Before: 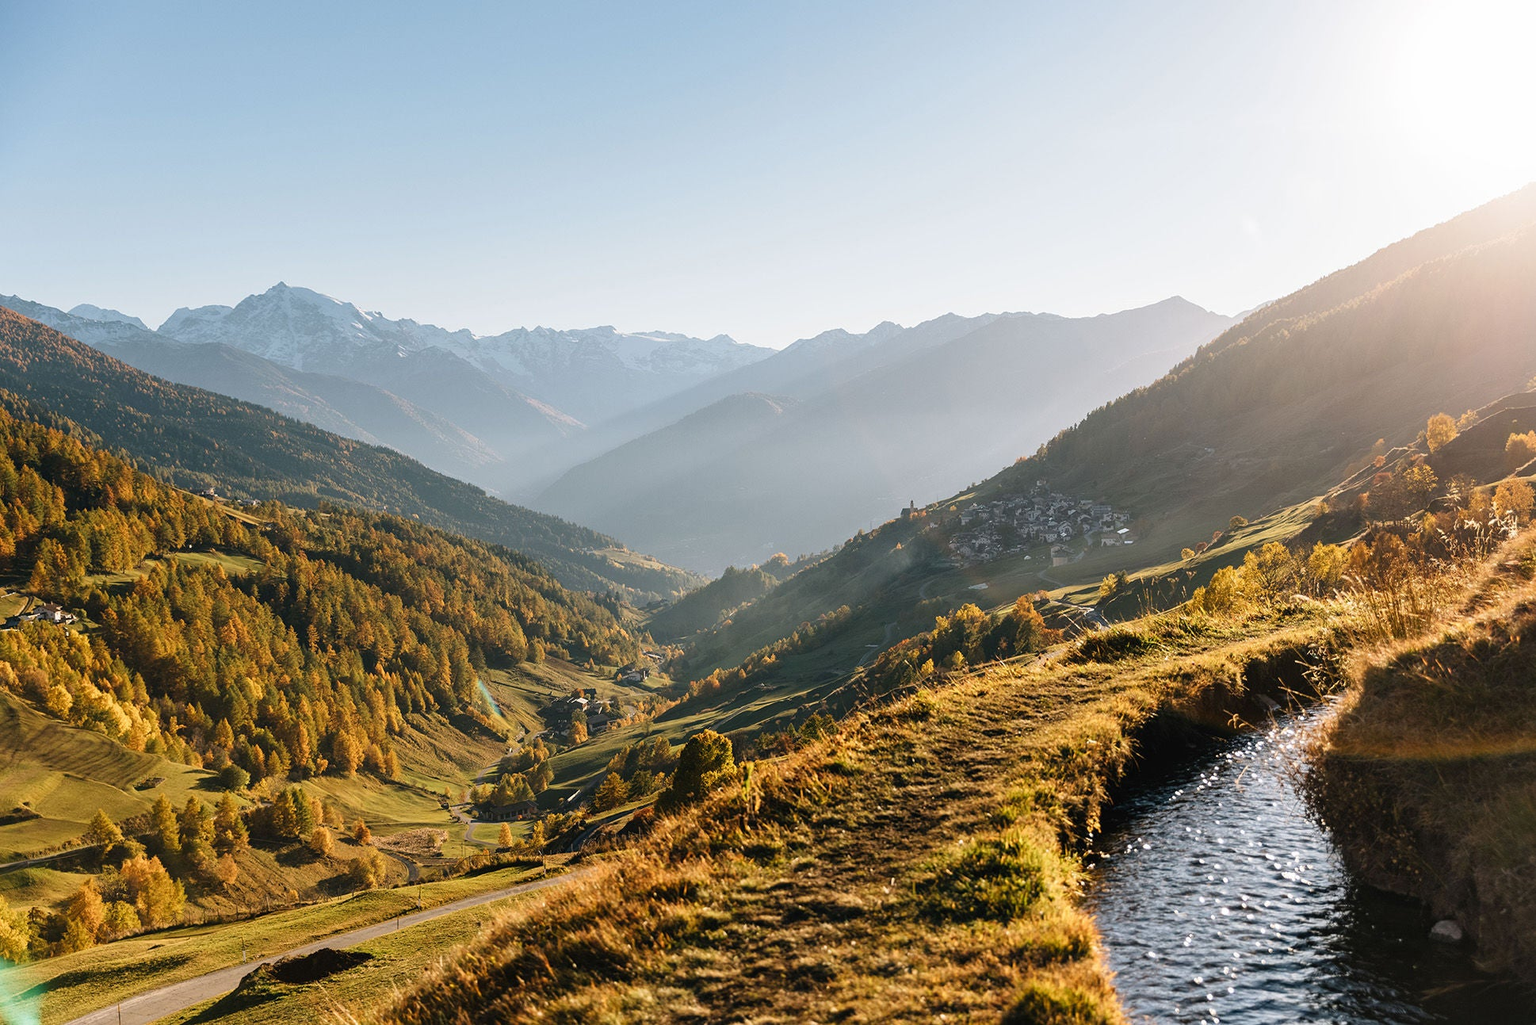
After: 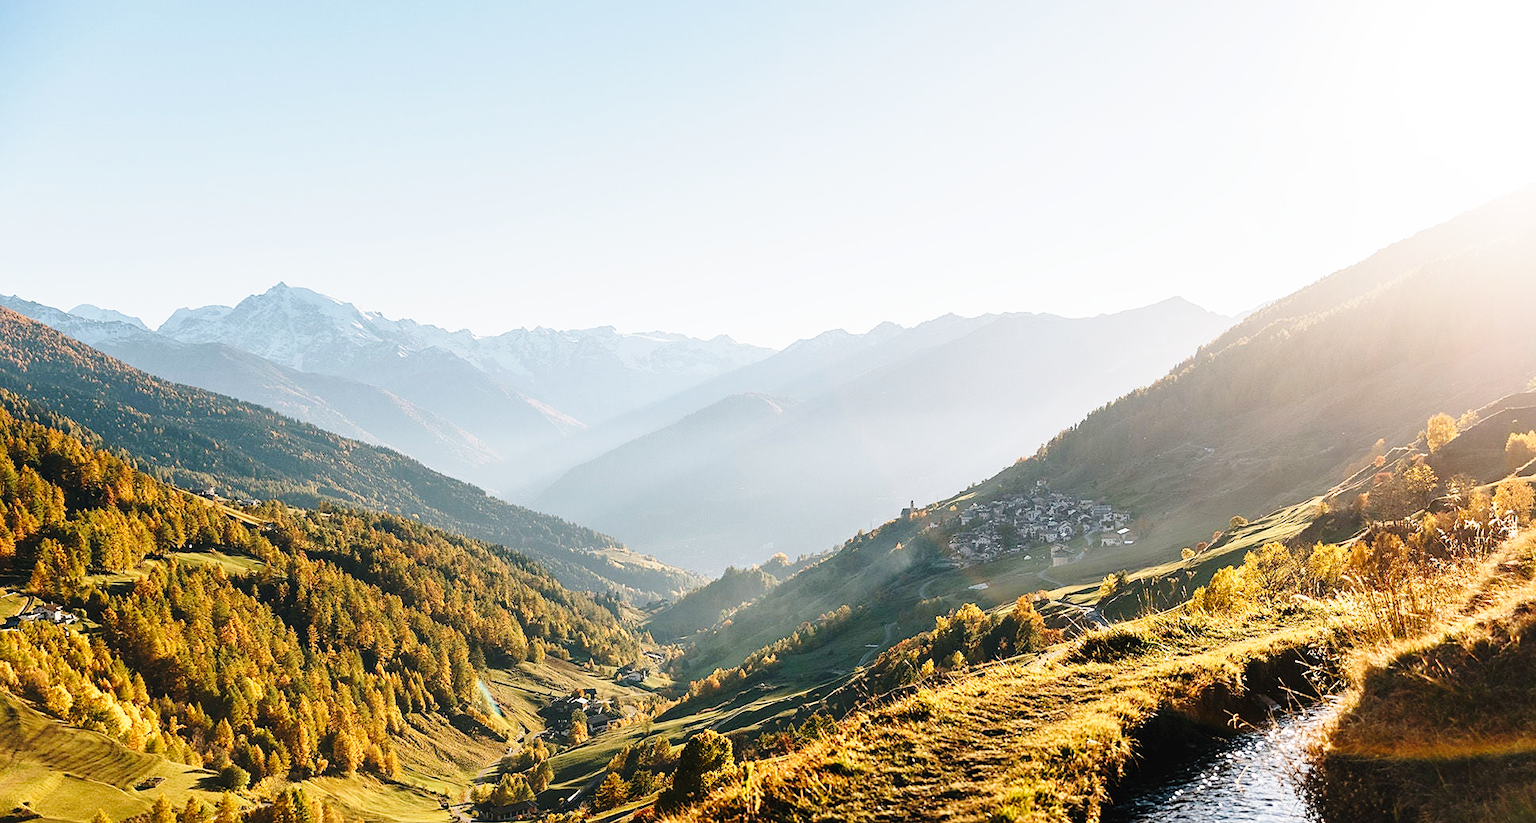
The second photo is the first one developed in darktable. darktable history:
crop: bottom 19.644%
base curve: curves: ch0 [(0, 0) (0.028, 0.03) (0.121, 0.232) (0.46, 0.748) (0.859, 0.968) (1, 1)], preserve colors none
sharpen: radius 1.458, amount 0.398, threshold 1.271
